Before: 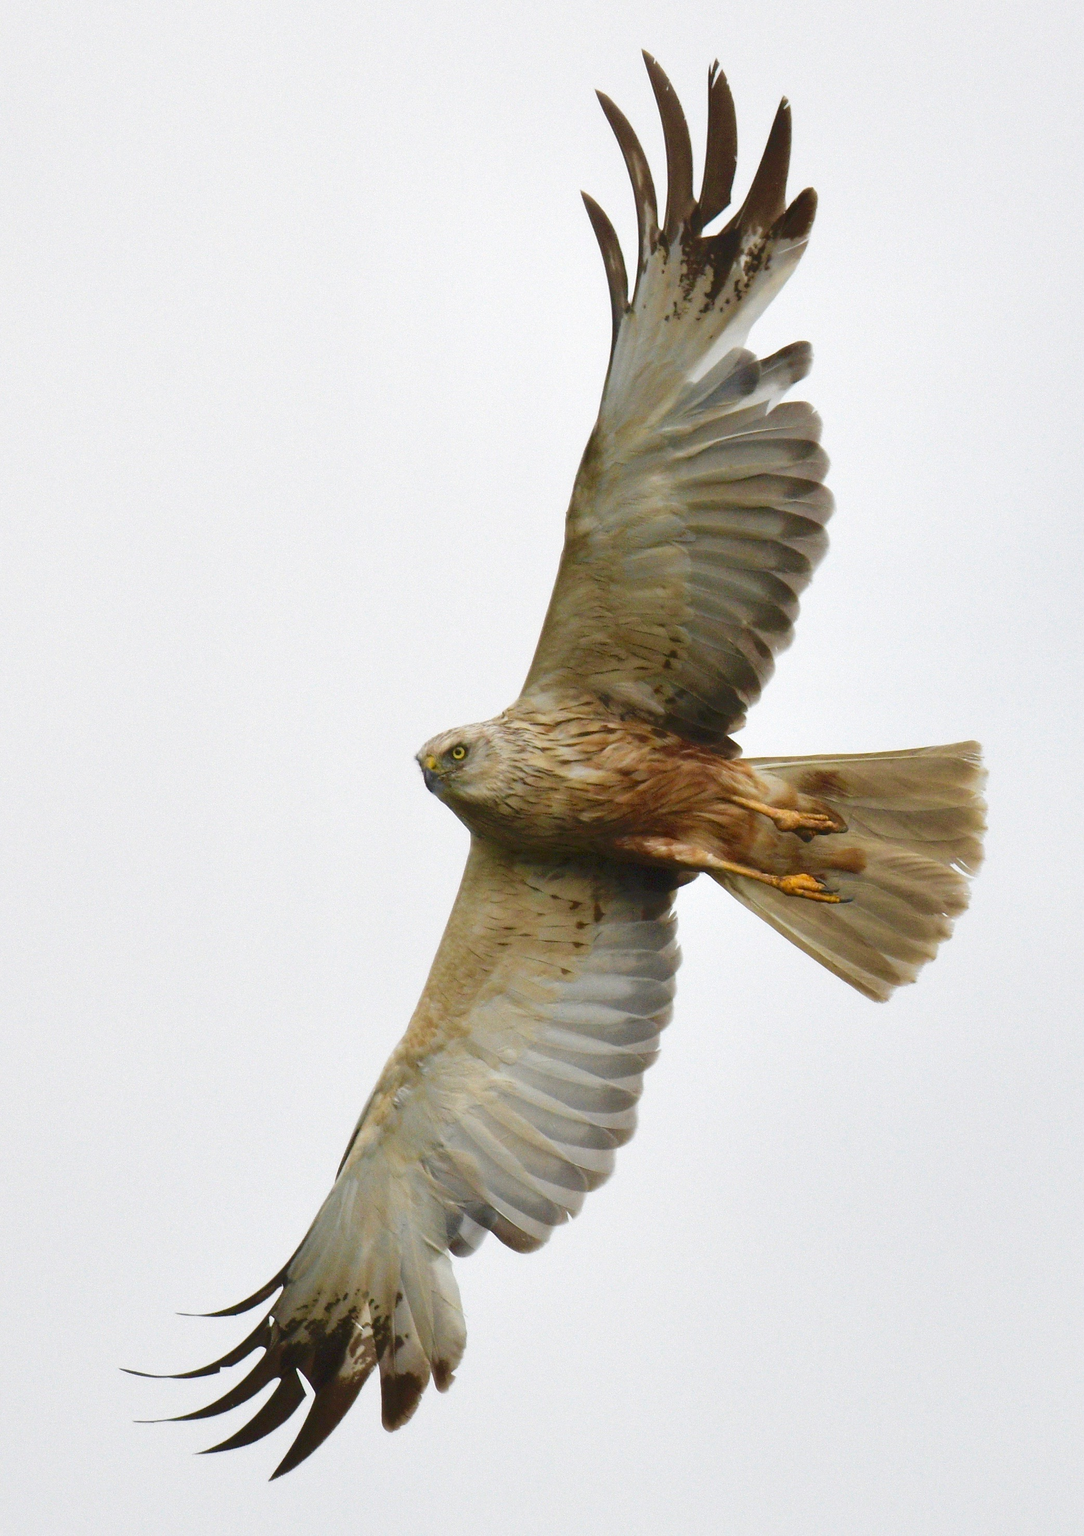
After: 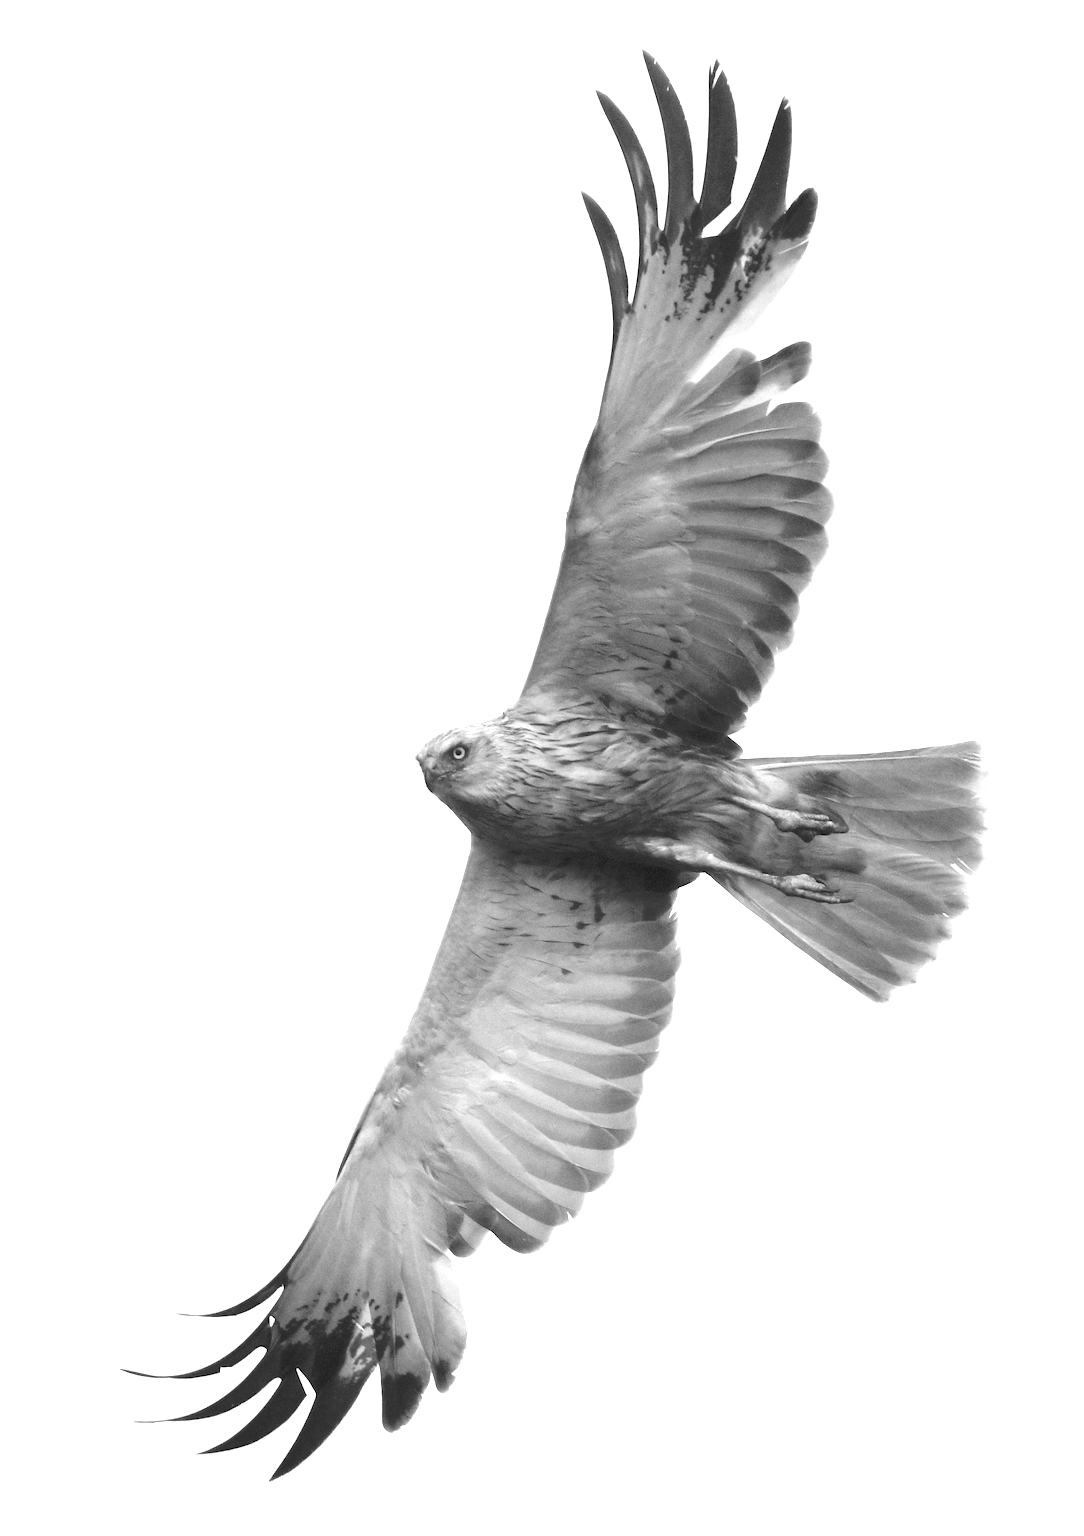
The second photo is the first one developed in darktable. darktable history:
monochrome: on, module defaults
base curve: curves: ch0 [(0, 0) (0.303, 0.277) (1, 1)]
exposure: black level correction 0, exposure 1.2 EV, compensate exposure bias true, compensate highlight preservation false
color correction: highlights a* 10.32, highlights b* 14.66, shadows a* -9.59, shadows b* -15.02
